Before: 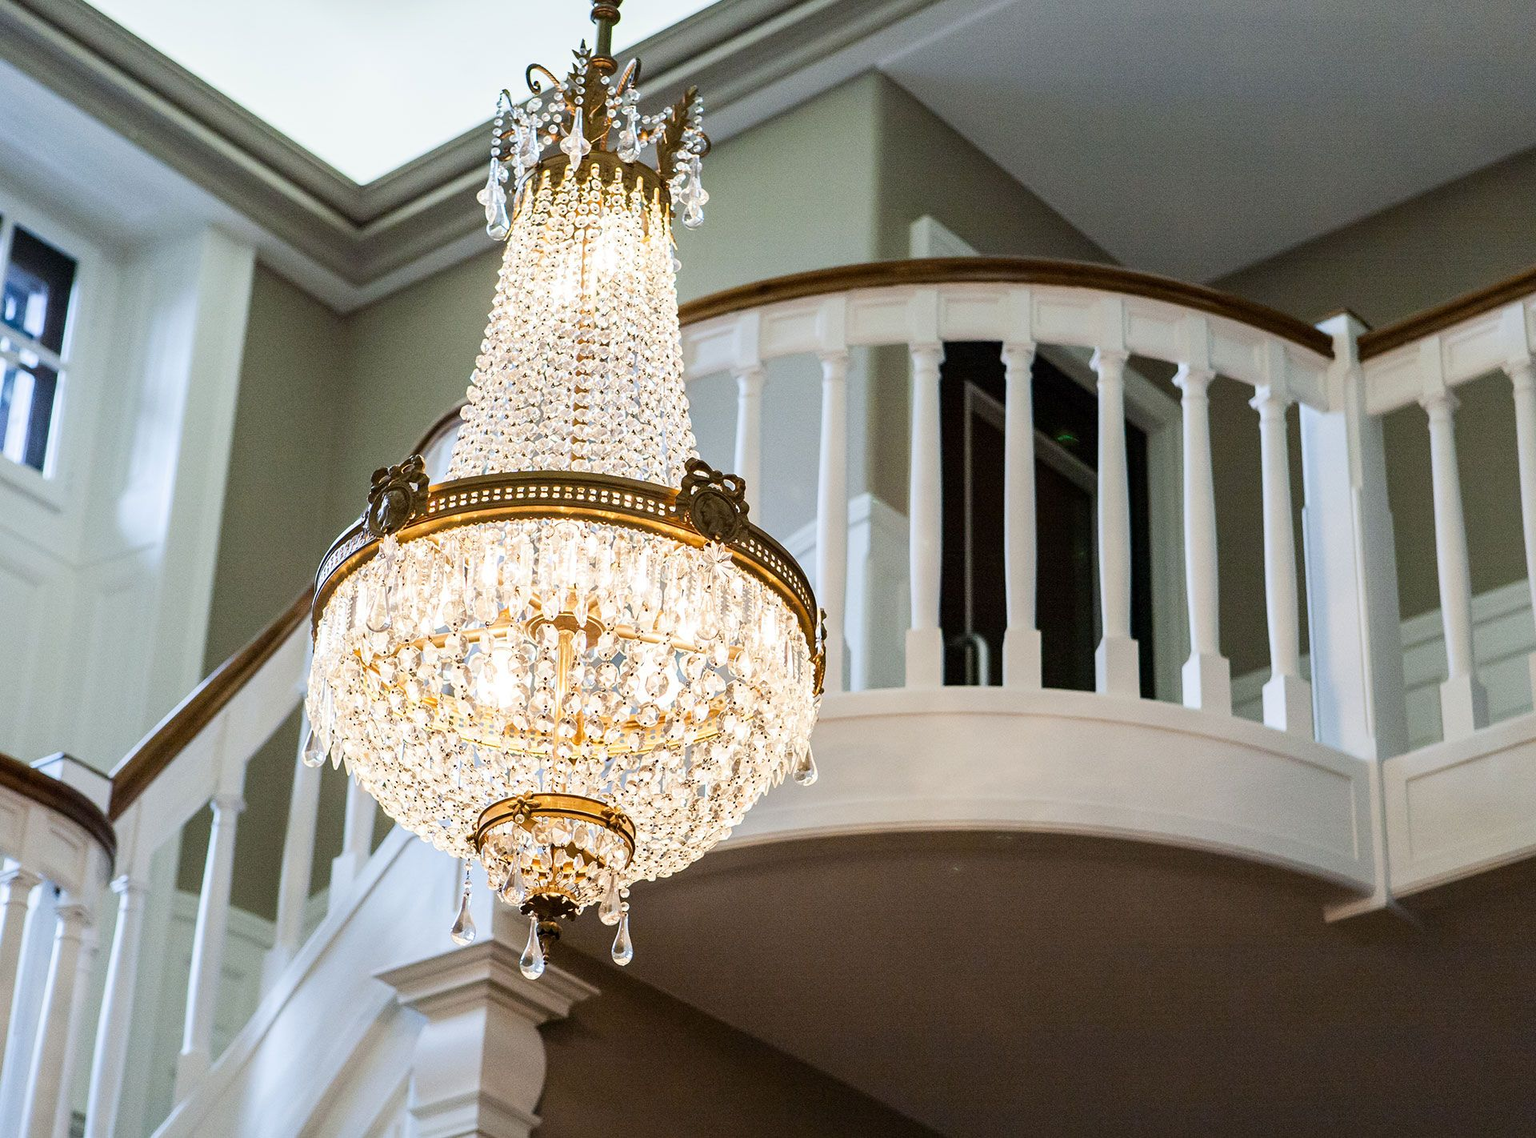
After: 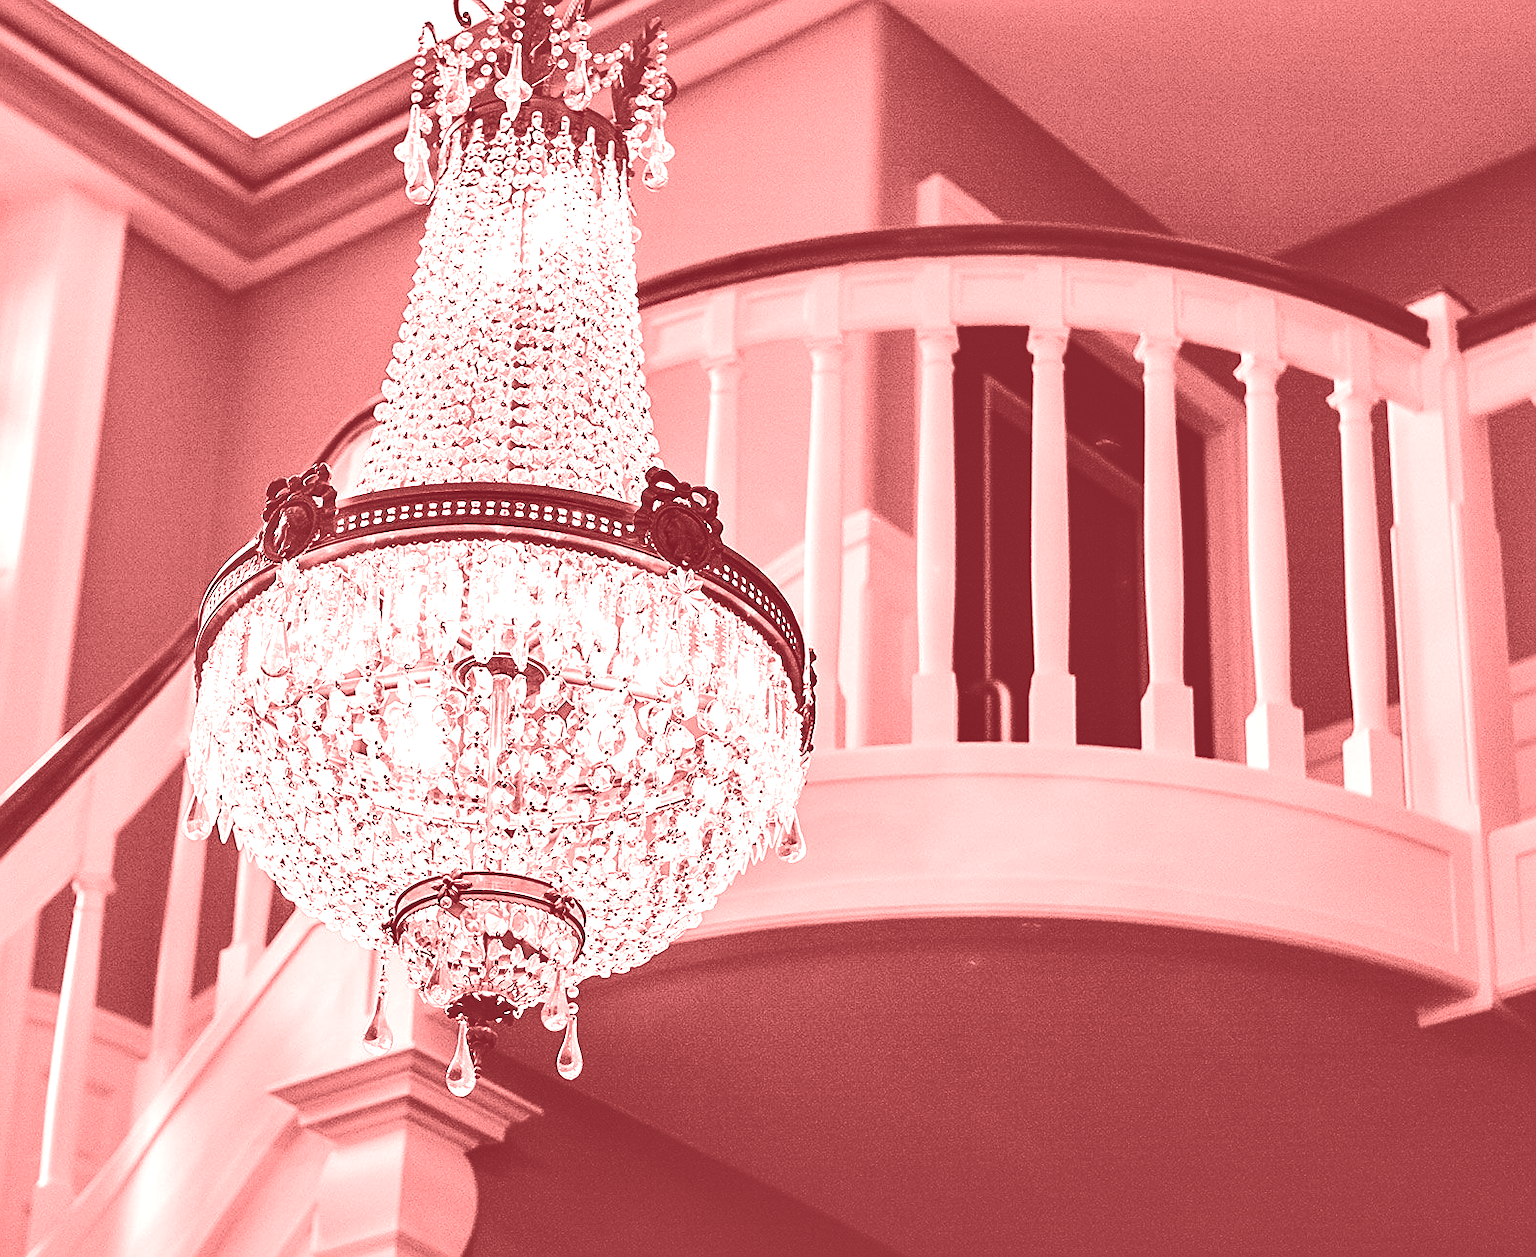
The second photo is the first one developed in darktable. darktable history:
color balance: contrast 6.48%, output saturation 113.3%
base curve: curves: ch0 [(0, 0.024) (0.055, 0.065) (0.121, 0.166) (0.236, 0.319) (0.693, 0.726) (1, 1)], preserve colors none
colorize: saturation 60%, source mix 100%
shadows and highlights: shadows 43.71, white point adjustment -1.46, soften with gaussian
white balance: red 0.98, blue 1.61
crop: left 9.807%, top 6.259%, right 7.334%, bottom 2.177%
sharpen: on, module defaults
